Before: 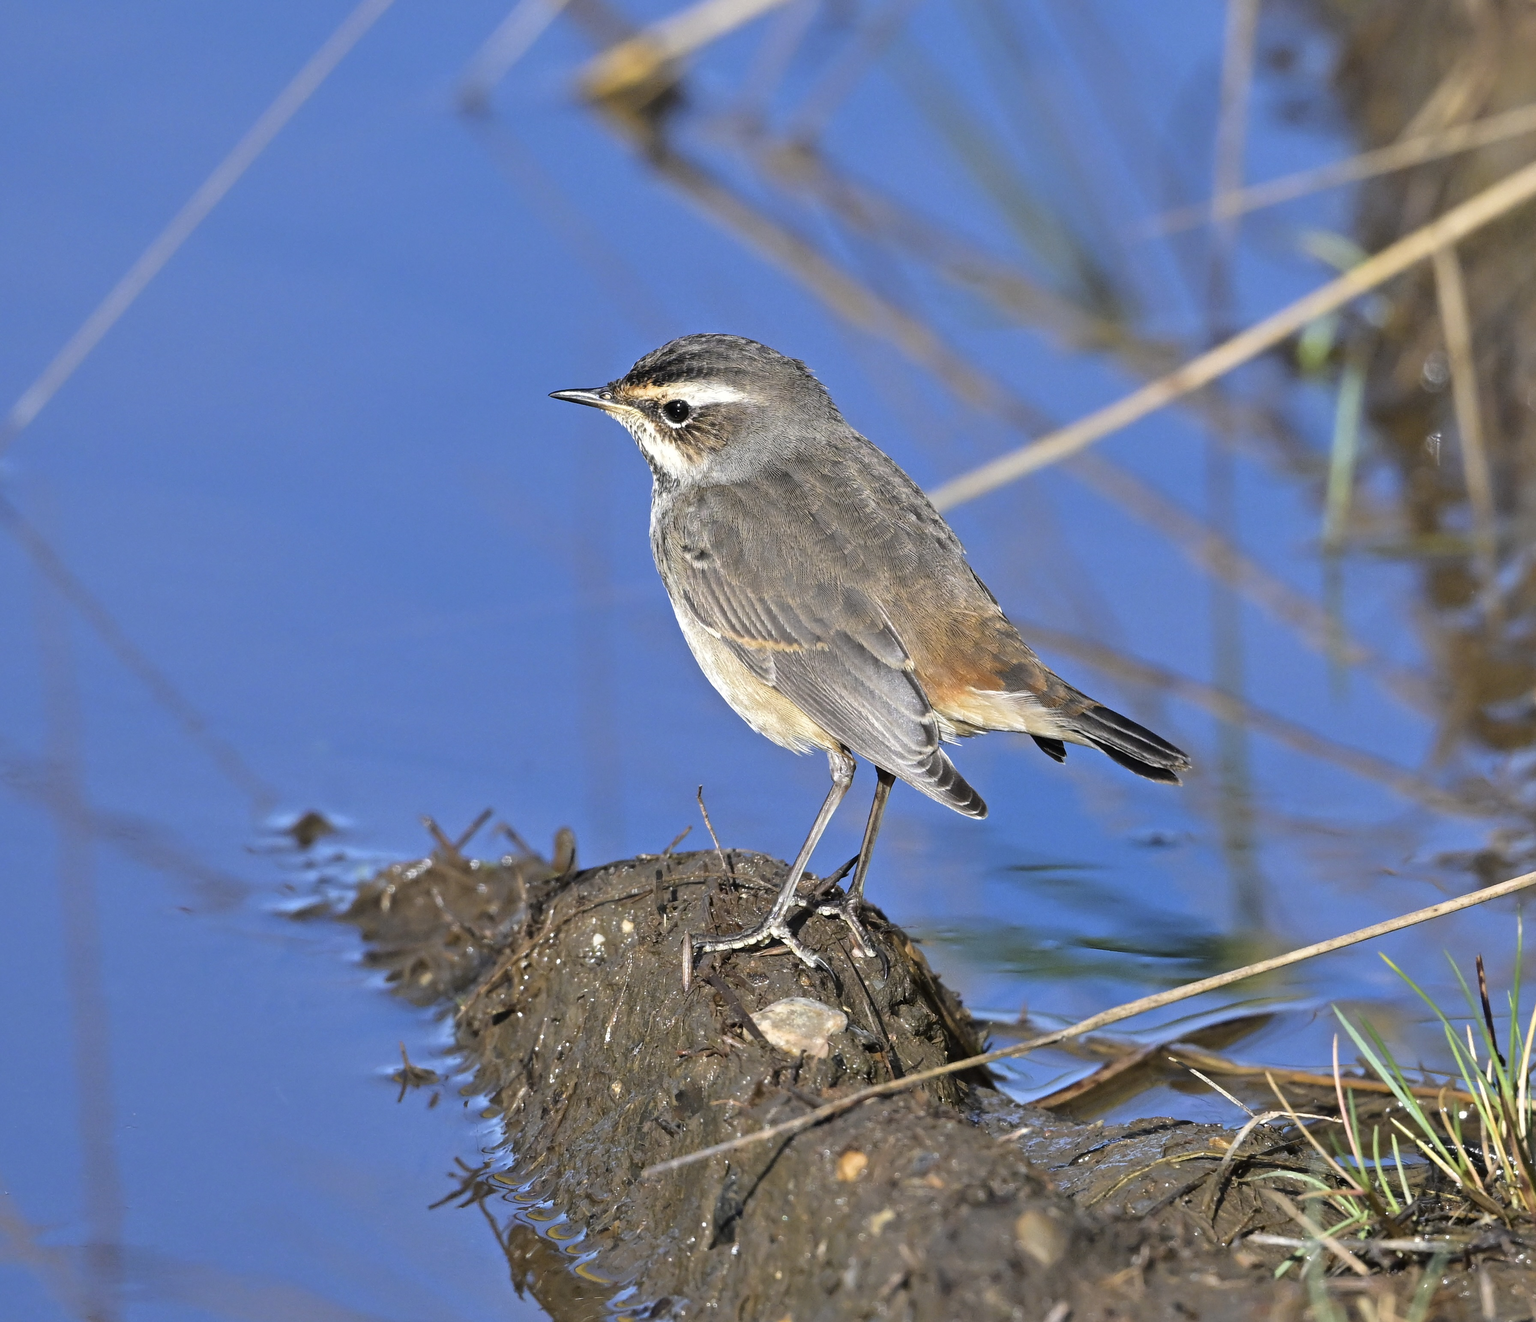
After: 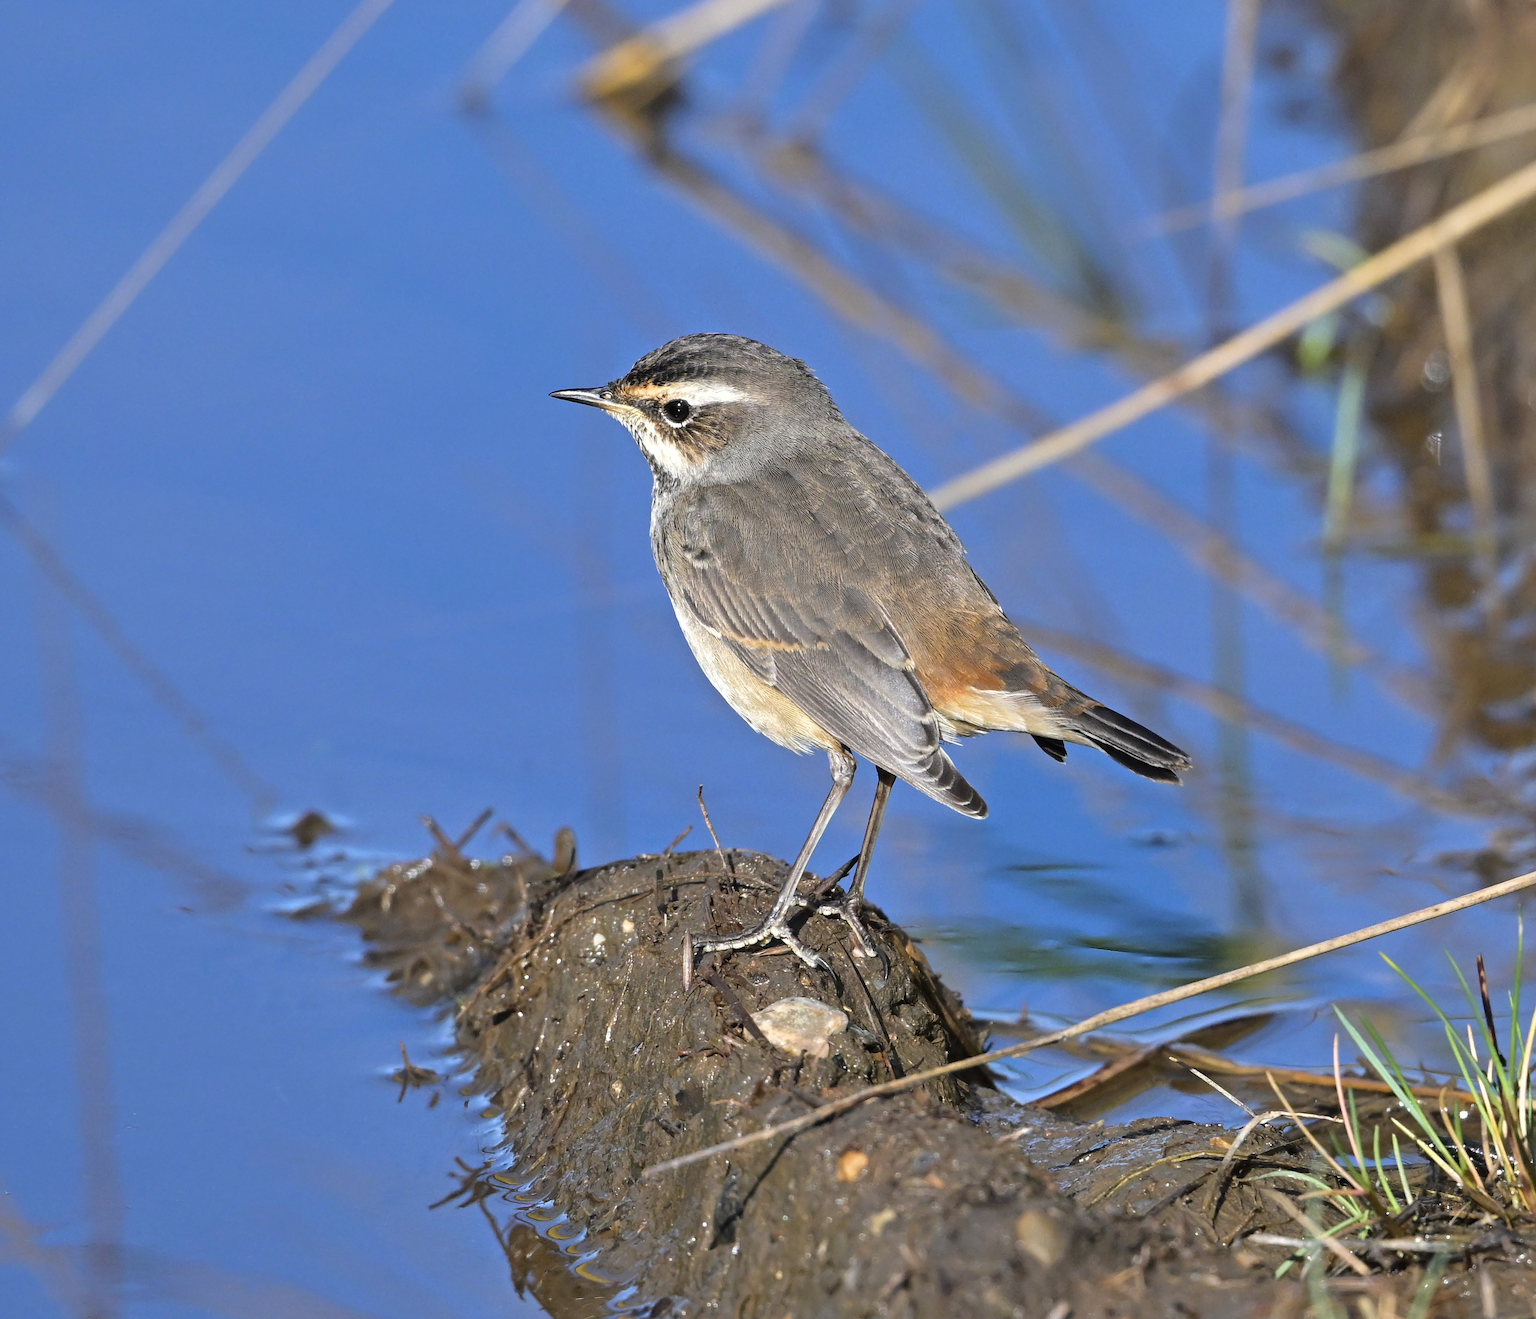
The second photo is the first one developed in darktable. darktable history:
crop: top 0.075%, bottom 0.137%
color balance rgb: perceptual saturation grading › global saturation -3.06%
